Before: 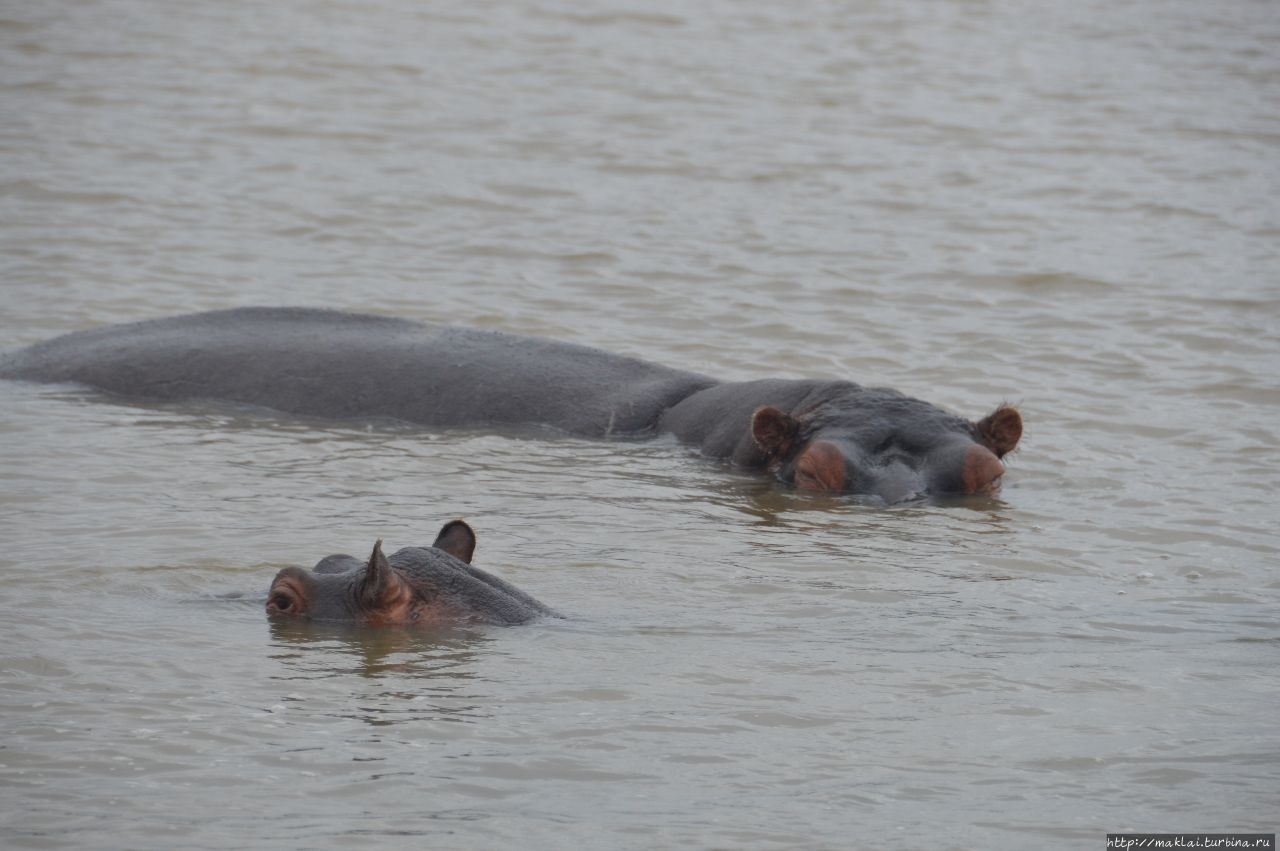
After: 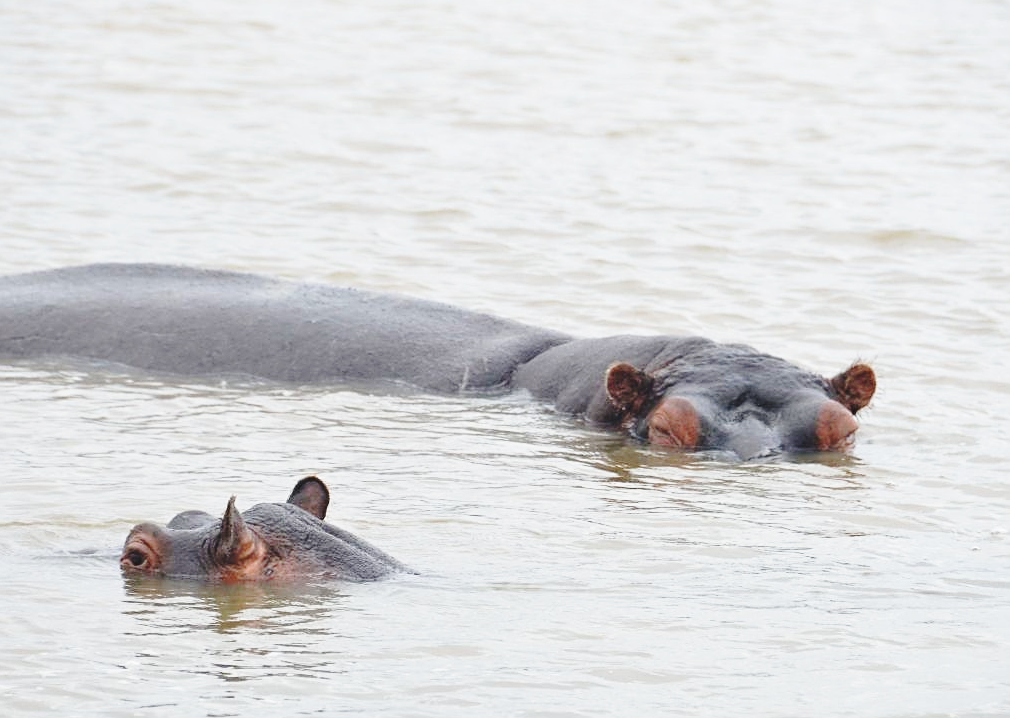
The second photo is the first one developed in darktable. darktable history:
exposure: black level correction 0, exposure 0.499 EV, compensate highlight preservation false
sharpen: on, module defaults
base curve: curves: ch0 [(0, 0) (0.032, 0.037) (0.105, 0.228) (0.435, 0.76) (0.856, 0.983) (1, 1)], preserve colors none
crop: left 11.473%, top 5.225%, right 9.58%, bottom 10.31%
